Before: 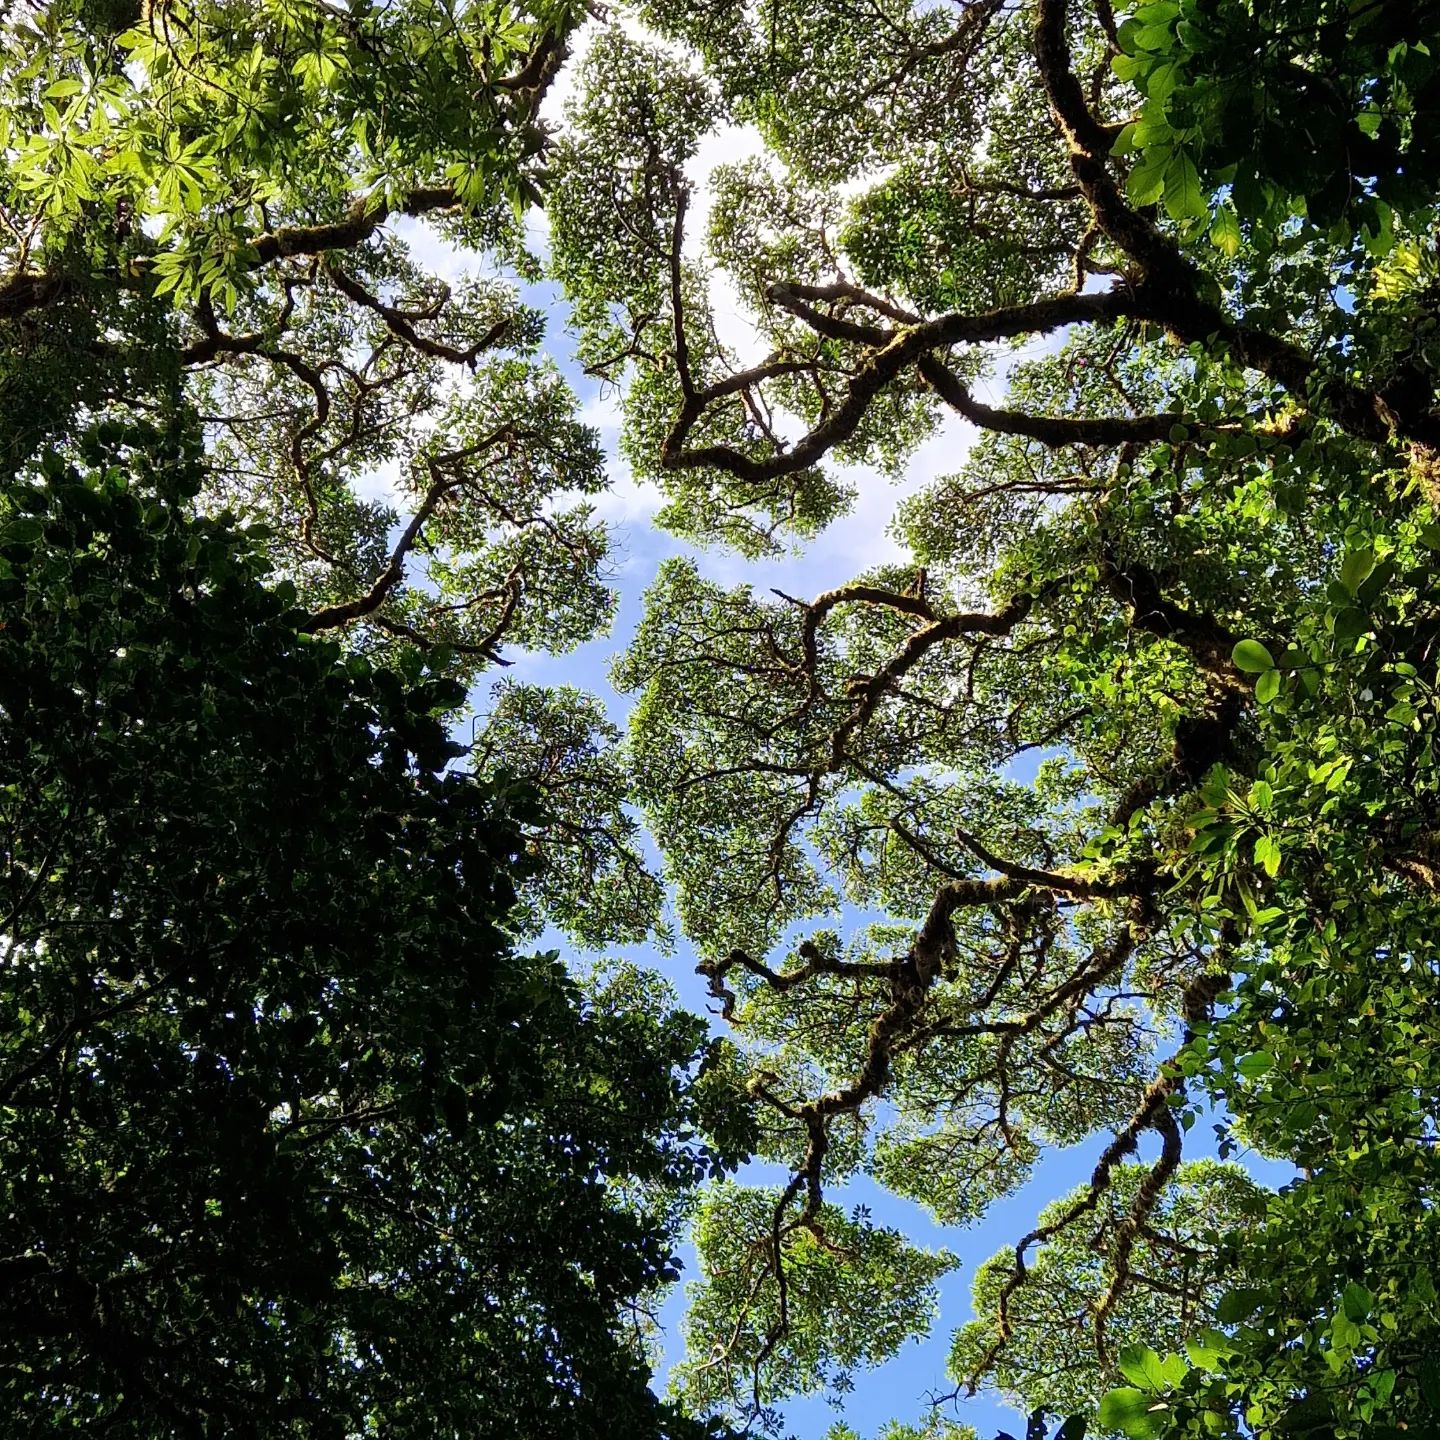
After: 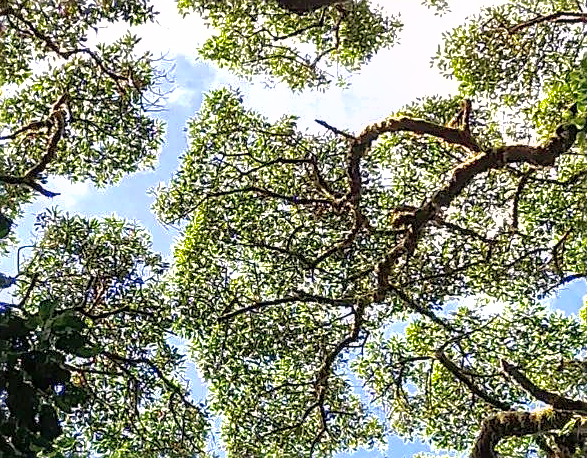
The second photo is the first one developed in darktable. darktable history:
exposure: black level correction 0, exposure 0.692 EV, compensate exposure bias true, compensate highlight preservation false
shadows and highlights: on, module defaults
sharpen: on, module defaults
local contrast: detail 130%
crop: left 31.633%, top 32.624%, right 27.537%, bottom 35.508%
color balance rgb: highlights gain › chroma 1.724%, highlights gain › hue 55.77°, perceptual saturation grading › global saturation -0.119%
